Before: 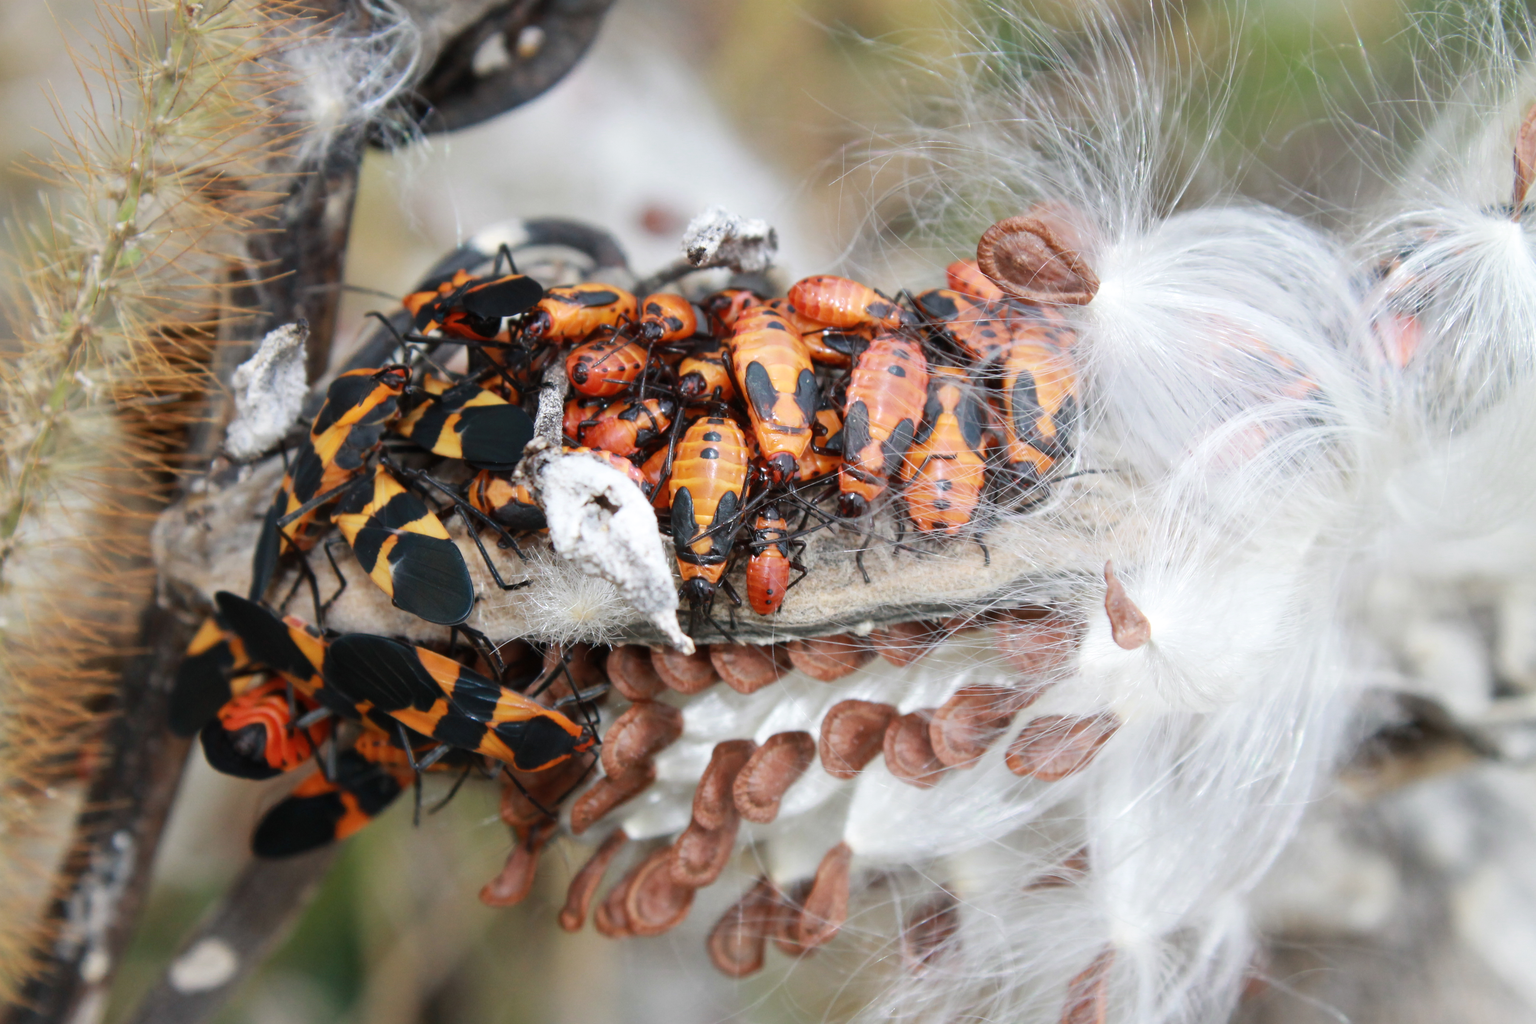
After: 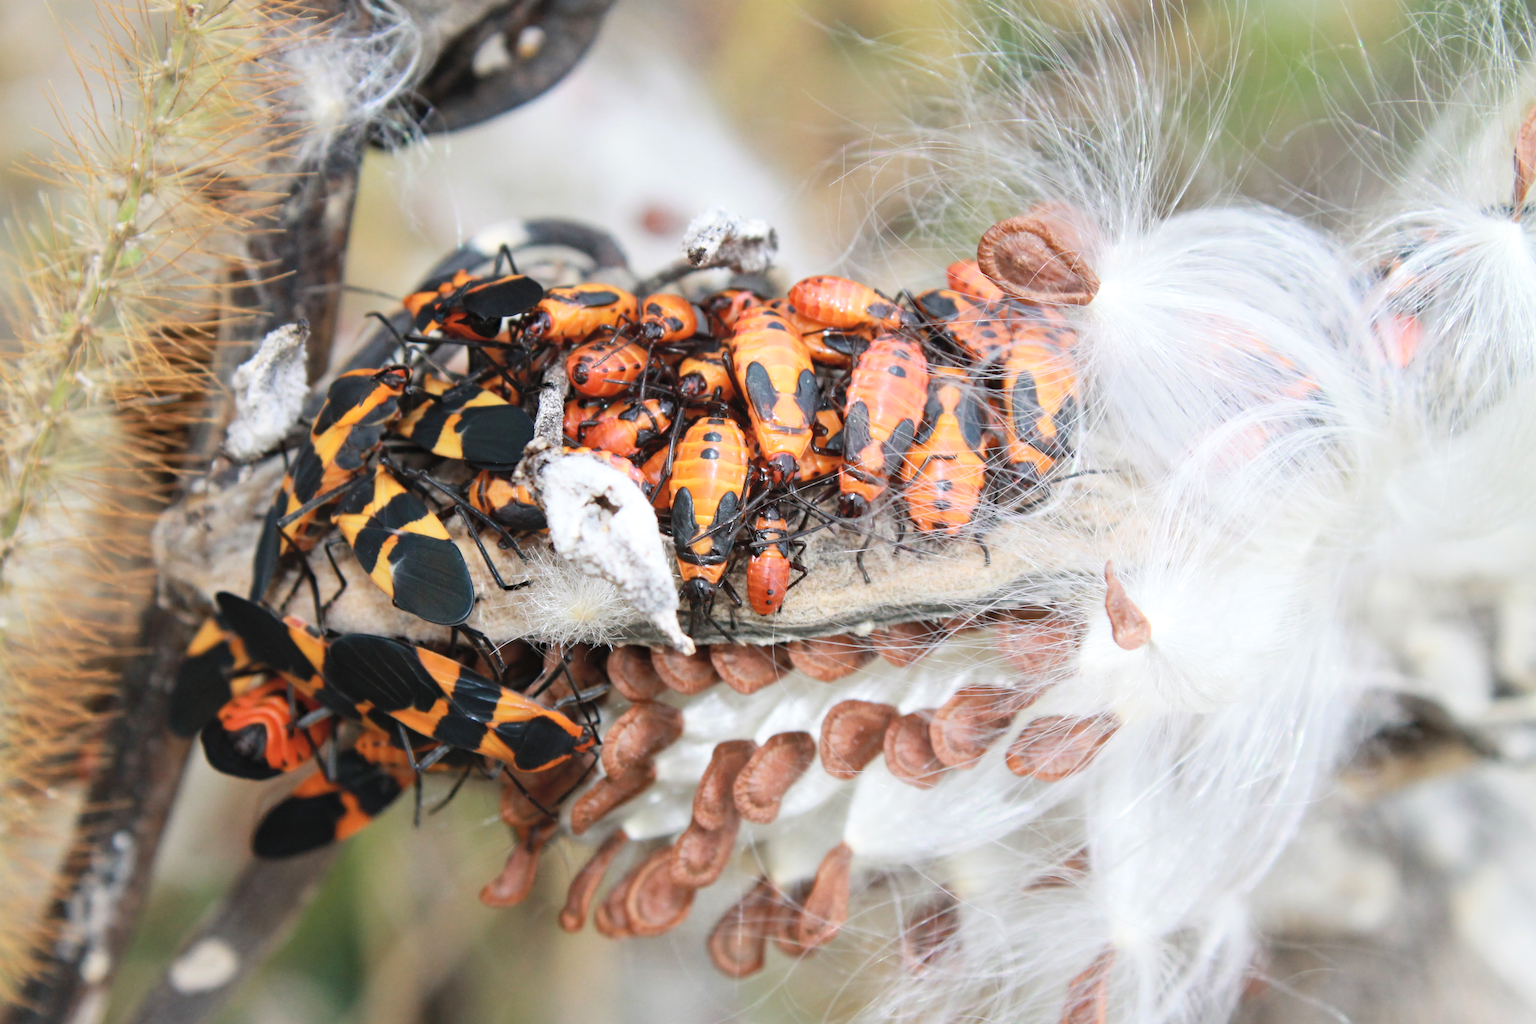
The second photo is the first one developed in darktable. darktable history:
haze removal: compatibility mode true, adaptive false
contrast brightness saturation: contrast 0.136, brightness 0.21
